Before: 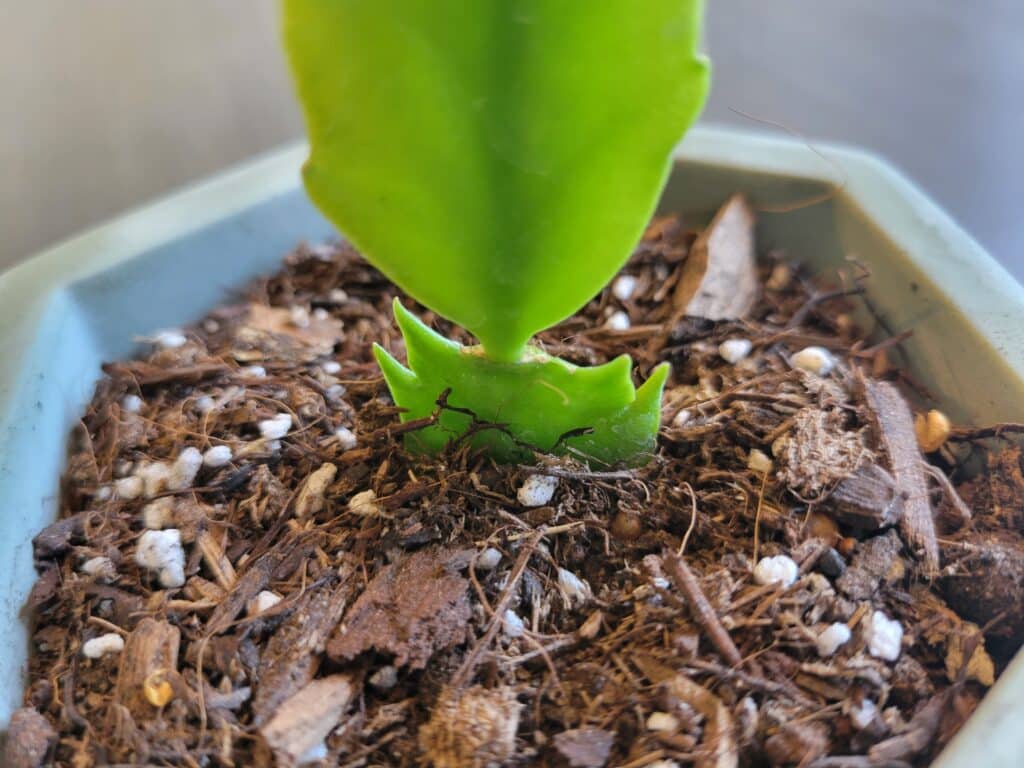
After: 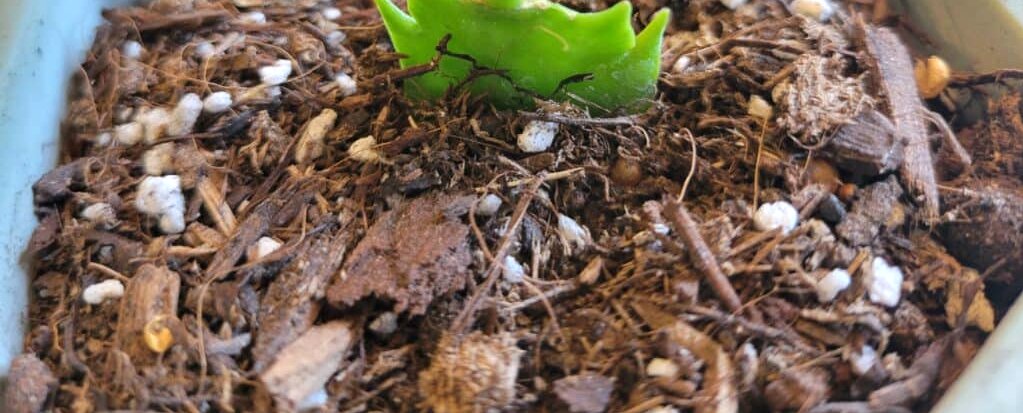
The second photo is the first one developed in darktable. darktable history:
exposure: exposure 0.2 EV, compensate highlight preservation false
crop and rotate: top 46.18%, right 0.048%
